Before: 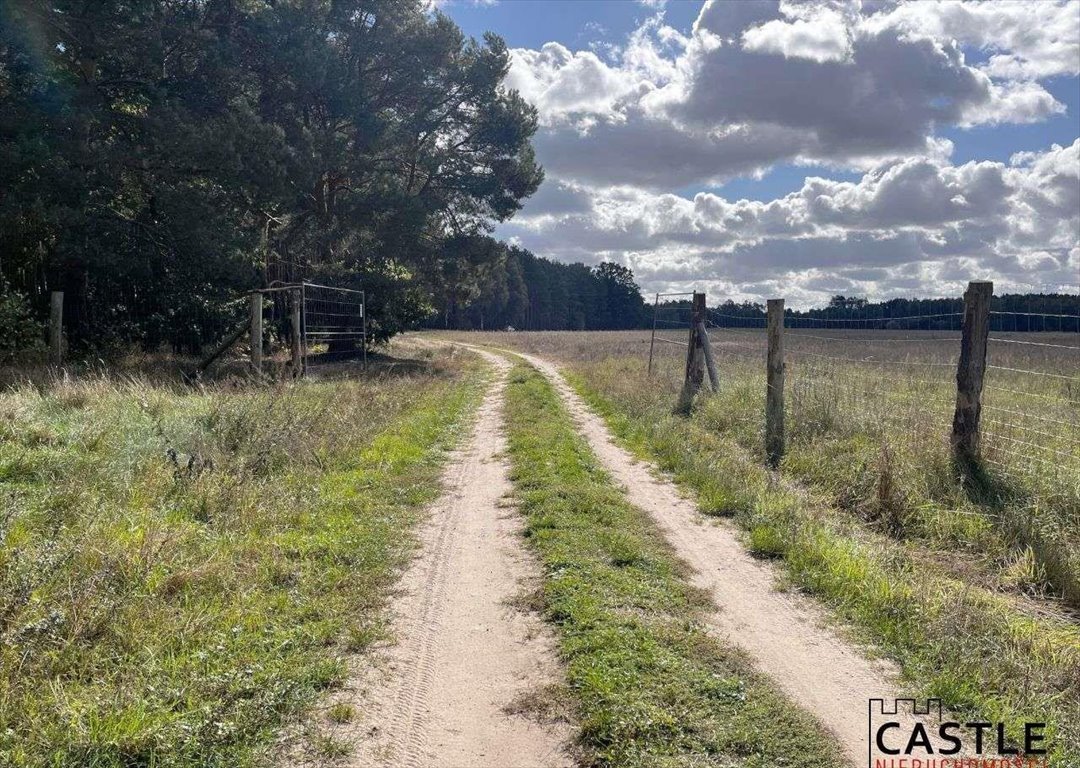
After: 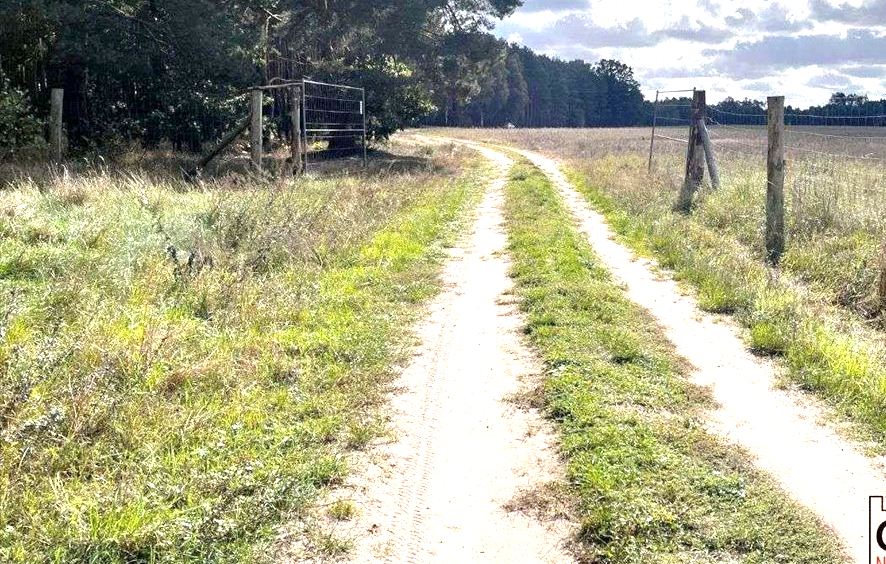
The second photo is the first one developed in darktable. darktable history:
crop: top 26.531%, right 17.959%
exposure: black level correction 0.001, exposure 1.116 EV, compensate highlight preservation false
